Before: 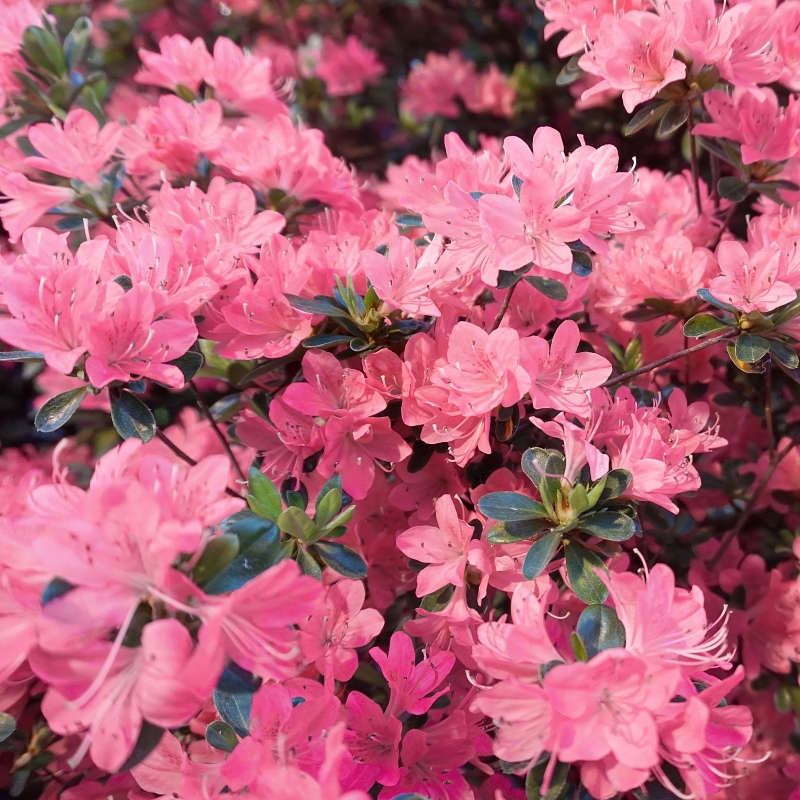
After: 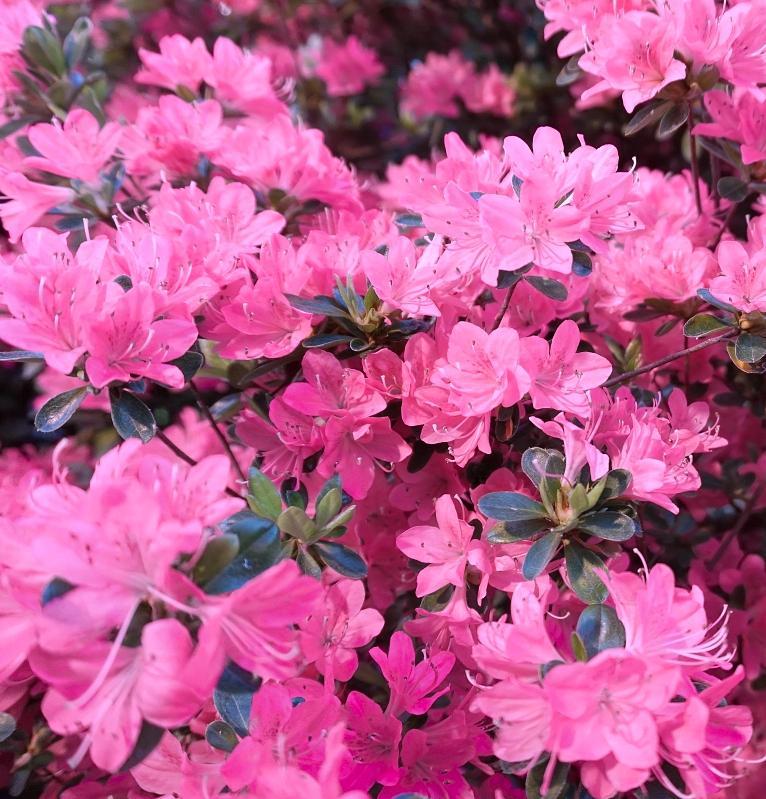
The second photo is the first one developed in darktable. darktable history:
color correction: highlights a* 15.03, highlights b* -25.07
crop: right 4.126%, bottom 0.031%
